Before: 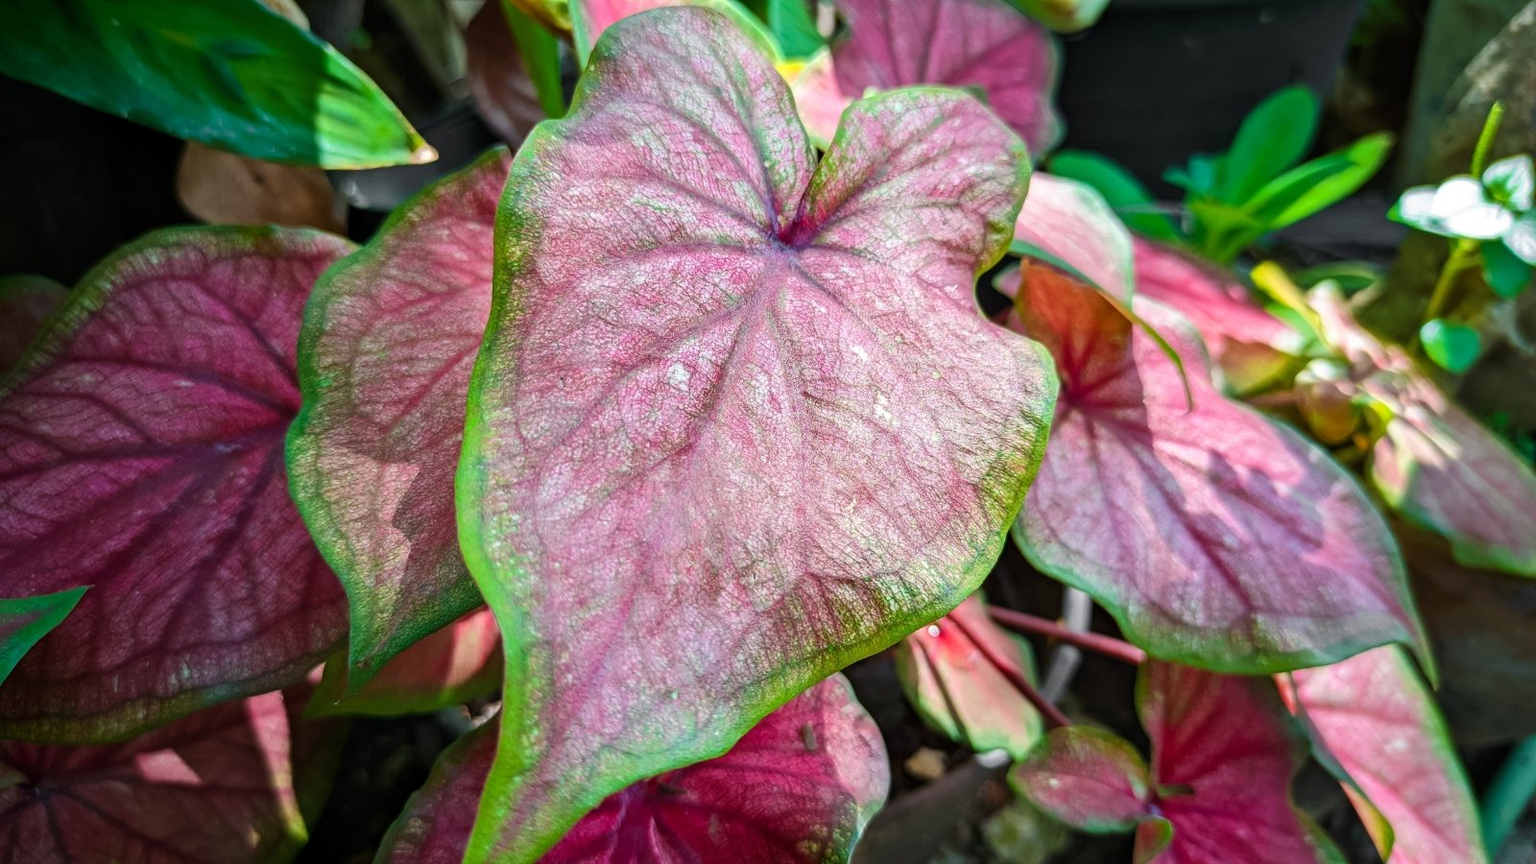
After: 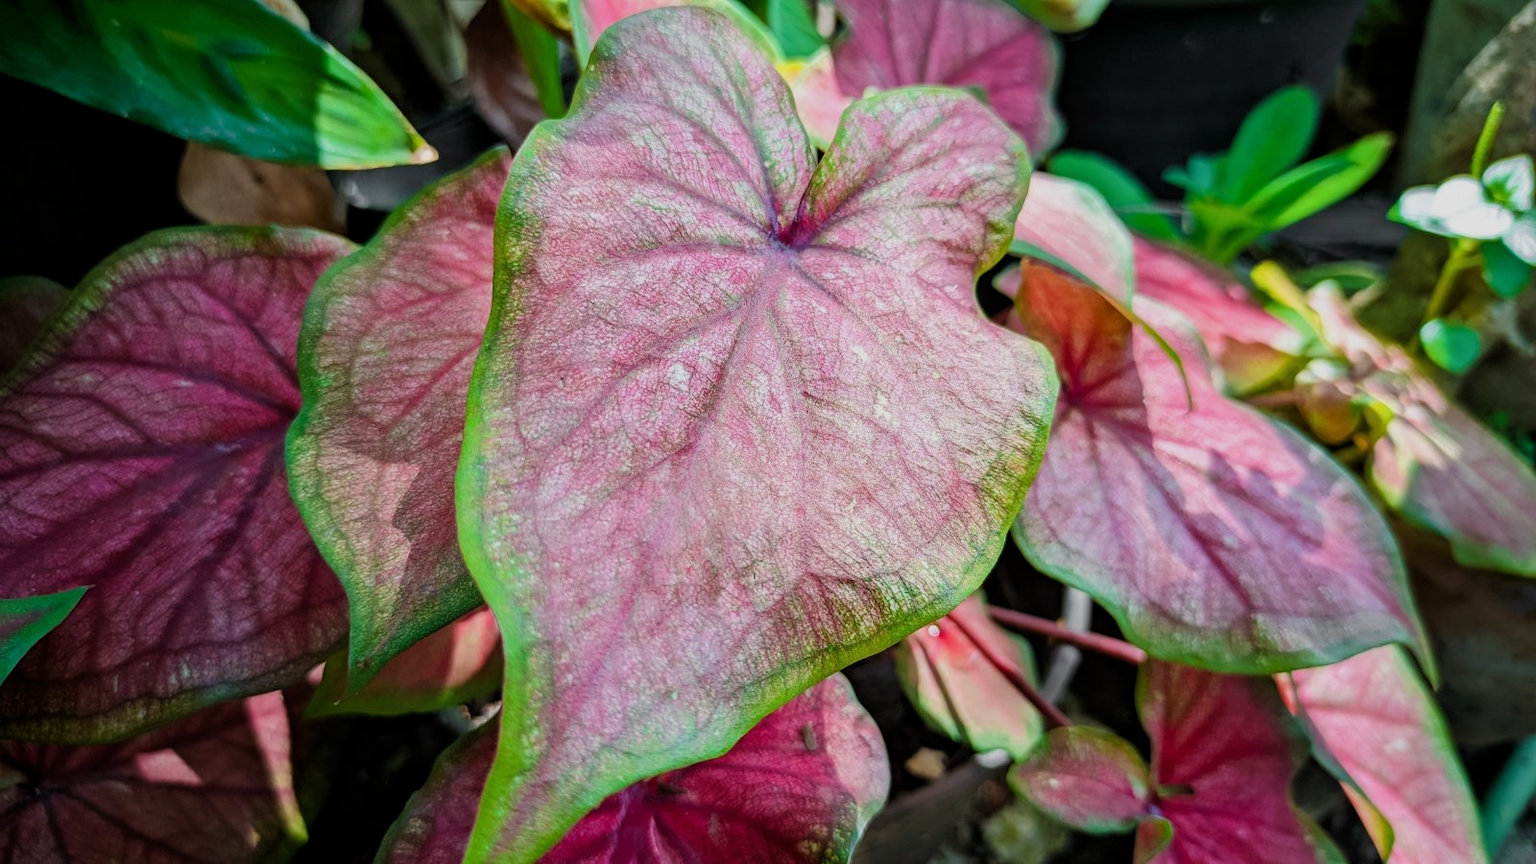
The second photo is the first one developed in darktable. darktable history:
filmic rgb: middle gray luminance 18.33%, black relative exposure -11.12 EV, white relative exposure 3.72 EV, target black luminance 0%, hardness 5.88, latitude 58.24%, contrast 0.964, shadows ↔ highlights balance 49.63%
